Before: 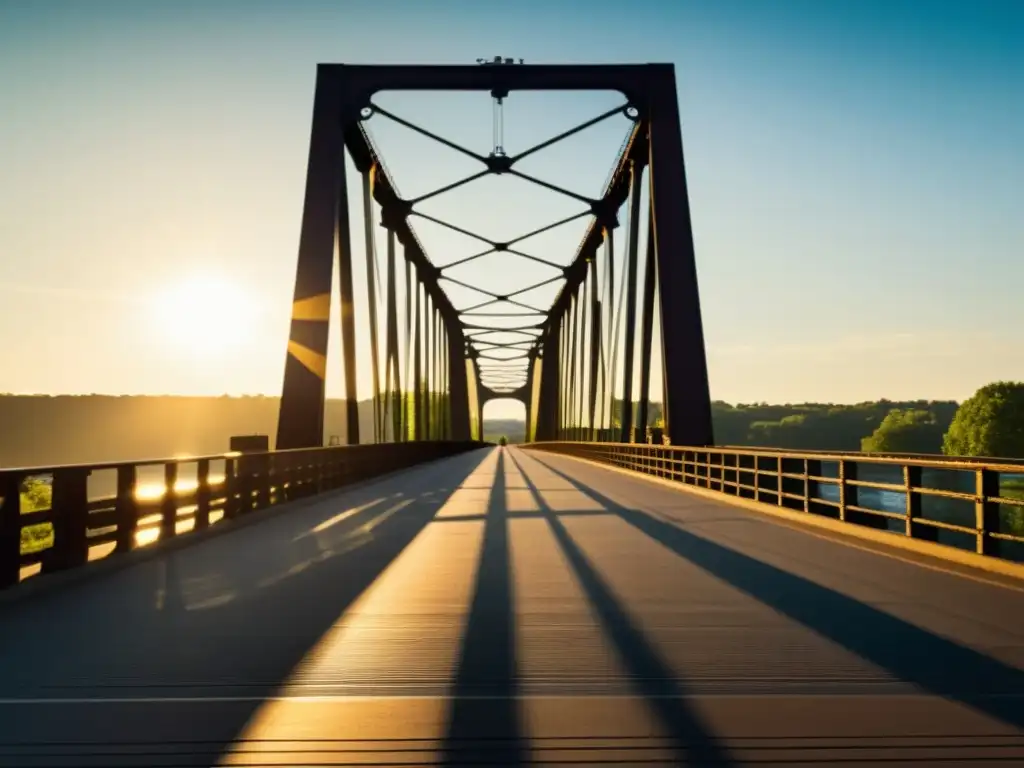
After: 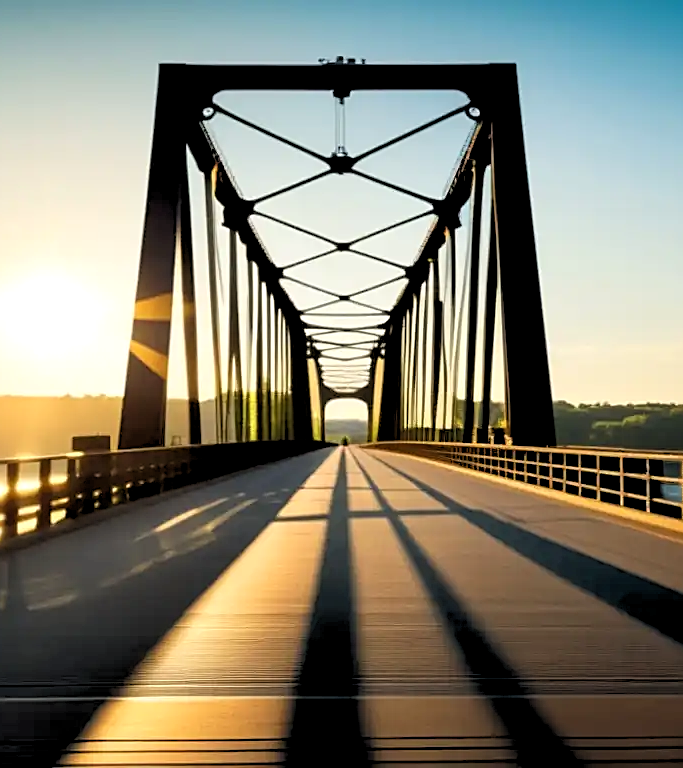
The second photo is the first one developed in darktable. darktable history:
sharpen: on, module defaults
crop and rotate: left 15.446%, right 17.836%
rgb levels: levels [[0.013, 0.434, 0.89], [0, 0.5, 1], [0, 0.5, 1]]
